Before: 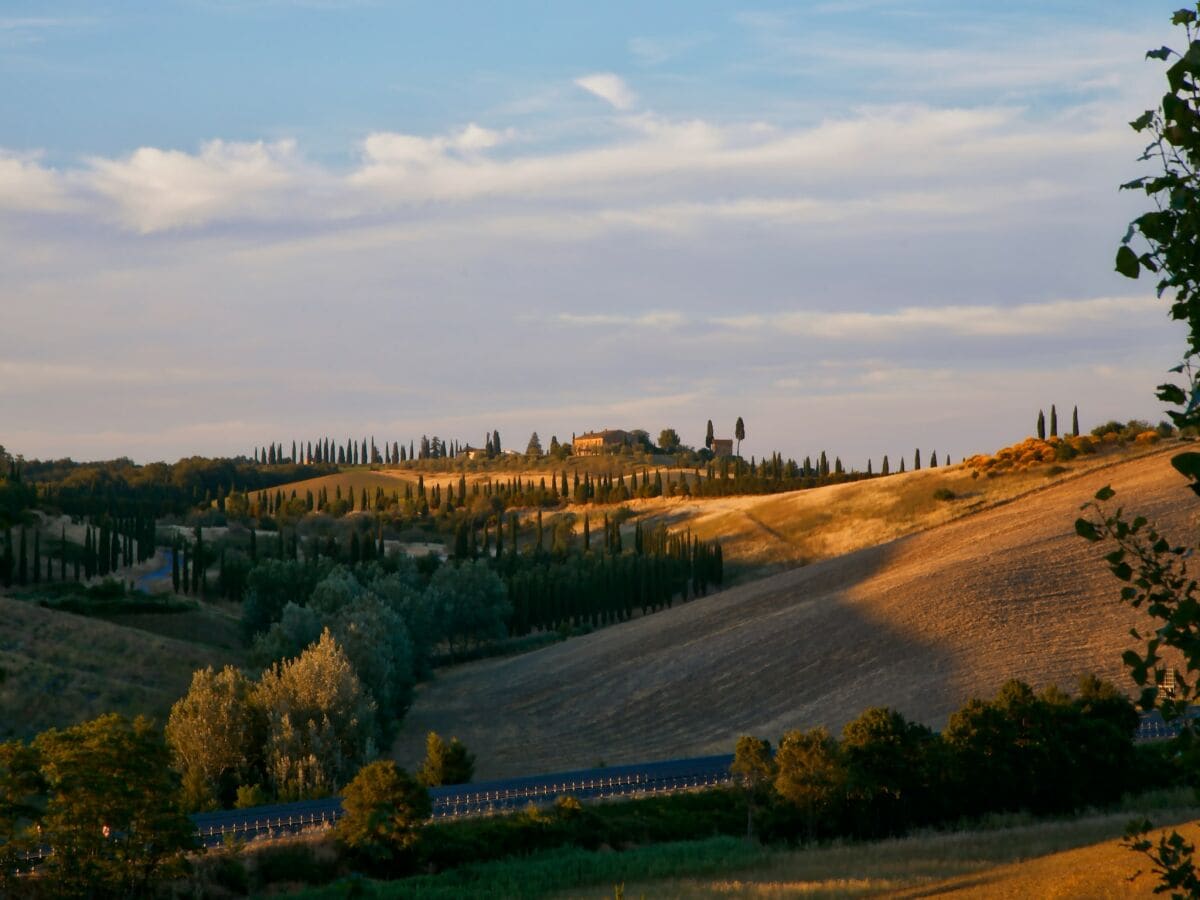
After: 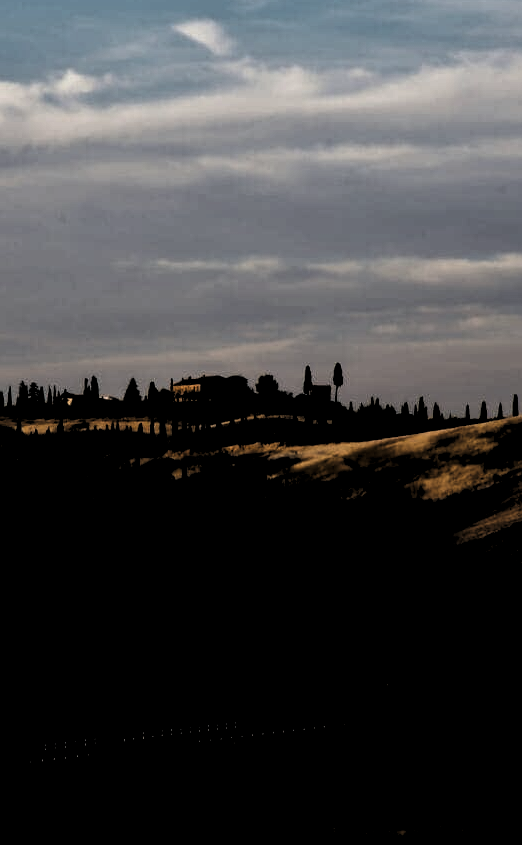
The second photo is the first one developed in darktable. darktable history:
crop: left 33.557%, top 6.045%, right 22.898%
levels: levels [0.514, 0.759, 1]
exposure: exposure 0.221 EV, compensate highlight preservation false
